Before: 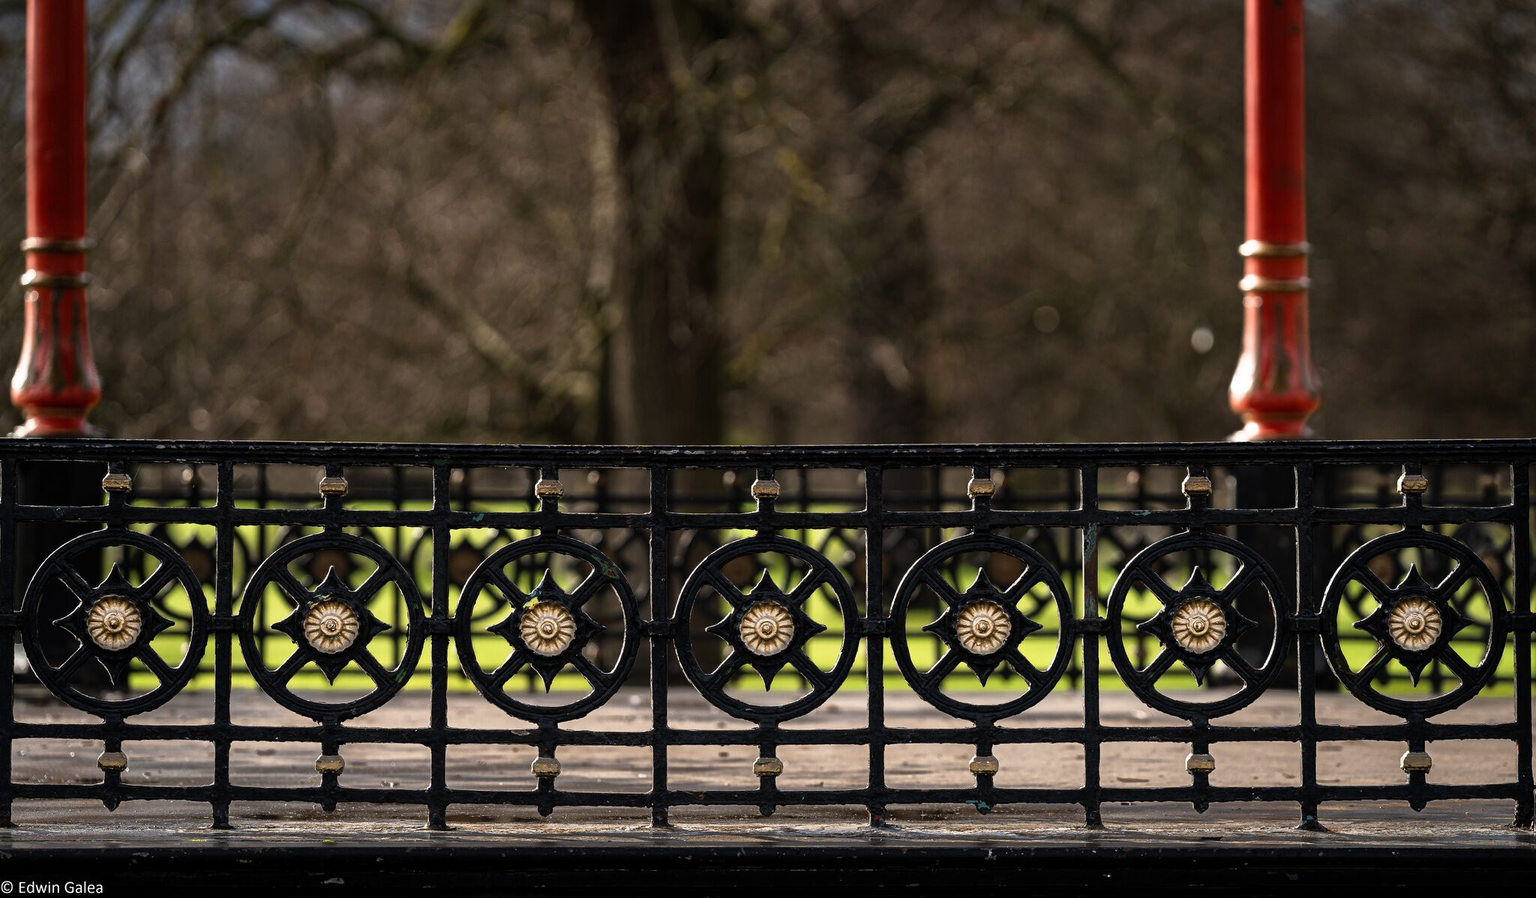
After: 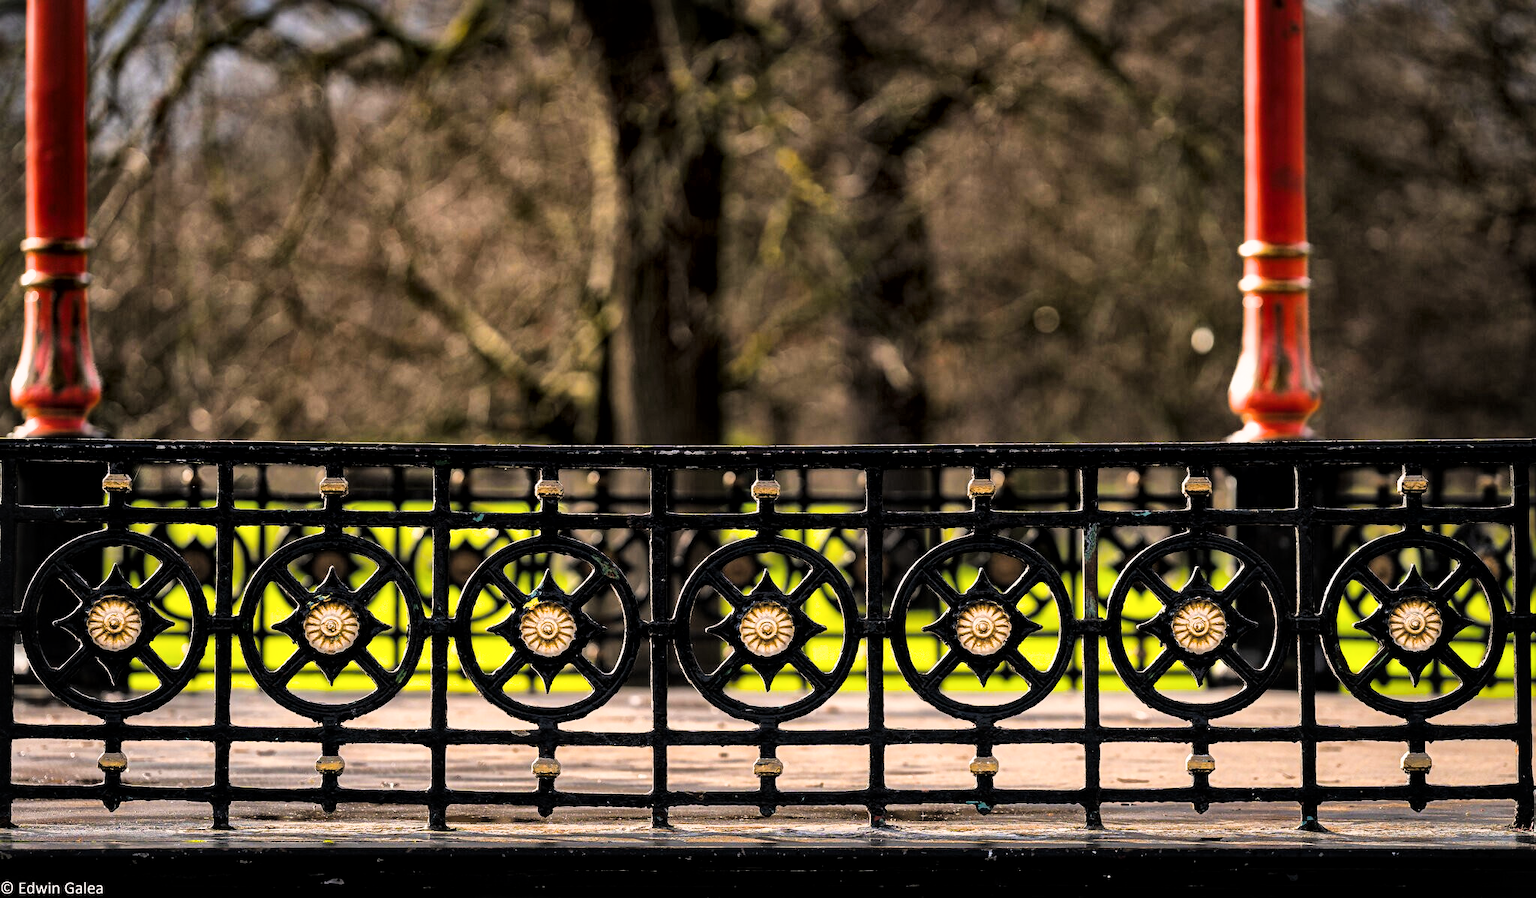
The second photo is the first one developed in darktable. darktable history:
tone equalizer: on, module defaults
exposure: black level correction -0.005, exposure 1.002 EV, compensate highlight preservation false
color balance rgb: highlights gain › chroma 1.415%, highlights gain › hue 50.82°, global offset › luminance 0.523%, linear chroma grading › shadows -7.842%, linear chroma grading › global chroma 9.717%, perceptual saturation grading › global saturation 30.296%, global vibrance 20%
local contrast: mode bilateral grid, contrast 25, coarseness 60, detail 152%, midtone range 0.2
filmic rgb: black relative exposure -5.01 EV, white relative exposure 3.96 EV, hardness 2.88, contrast 1.301, highlights saturation mix -10.54%, enable highlight reconstruction true
